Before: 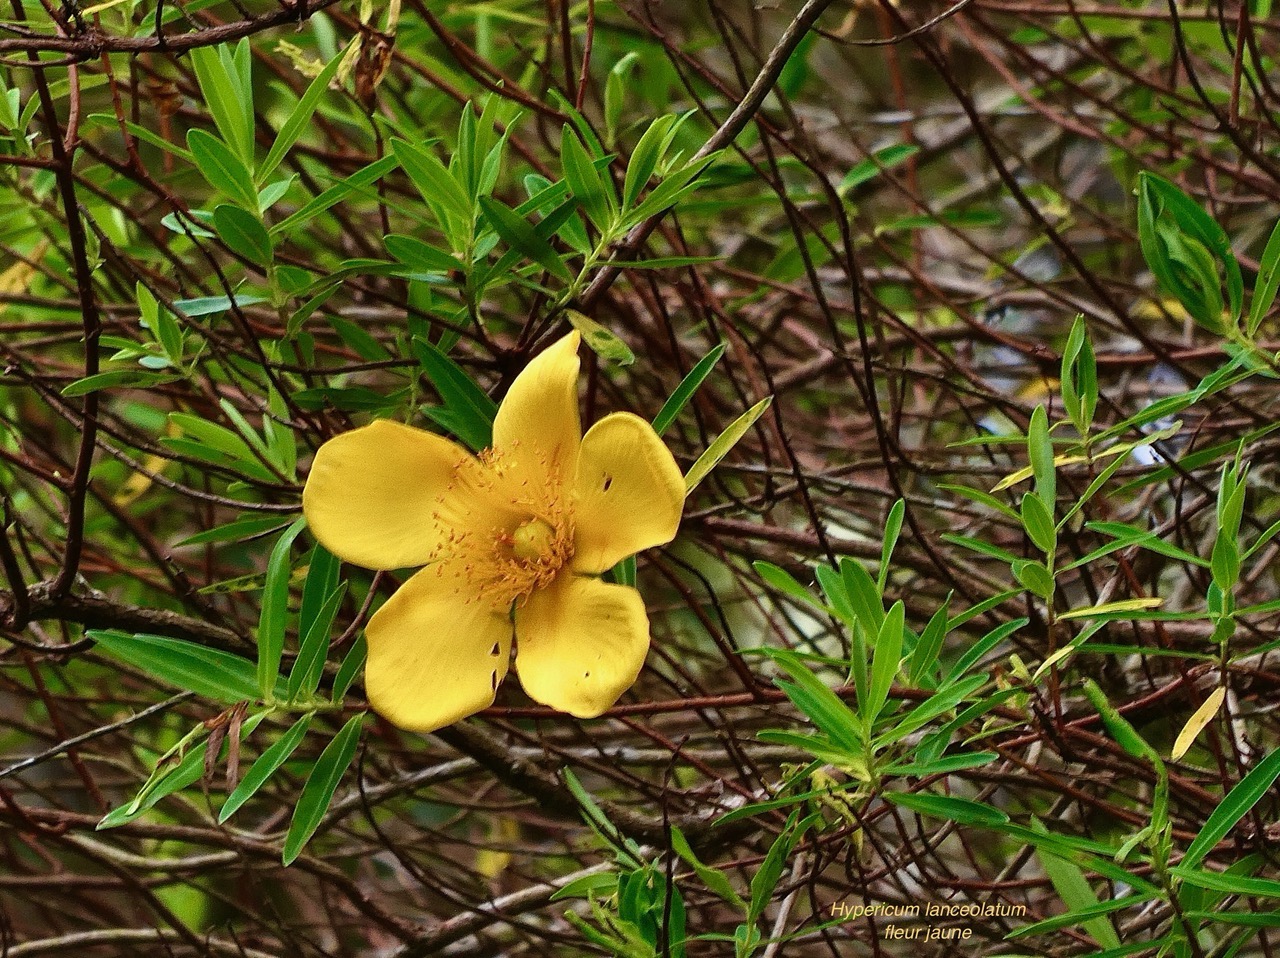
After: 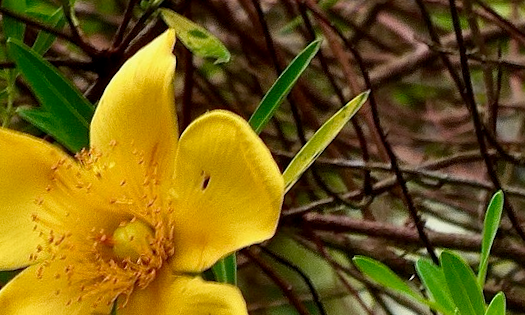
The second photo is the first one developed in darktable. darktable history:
crop: left 31.751%, top 32.172%, right 27.8%, bottom 35.83%
rotate and perspective: rotation -1.24°, automatic cropping off
